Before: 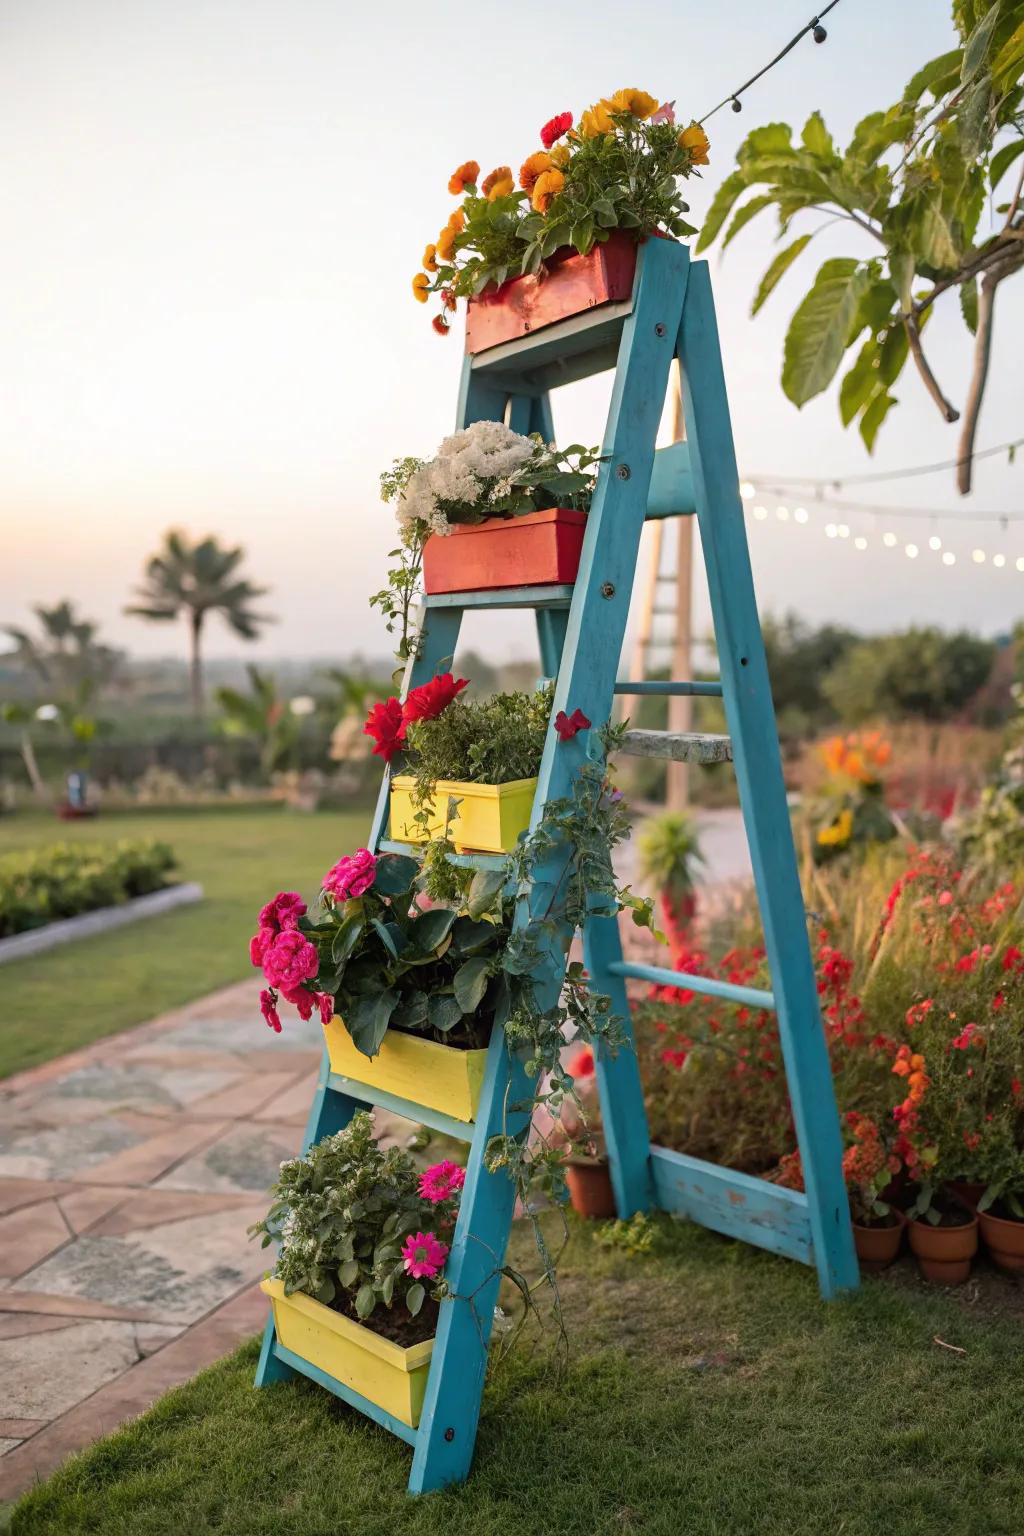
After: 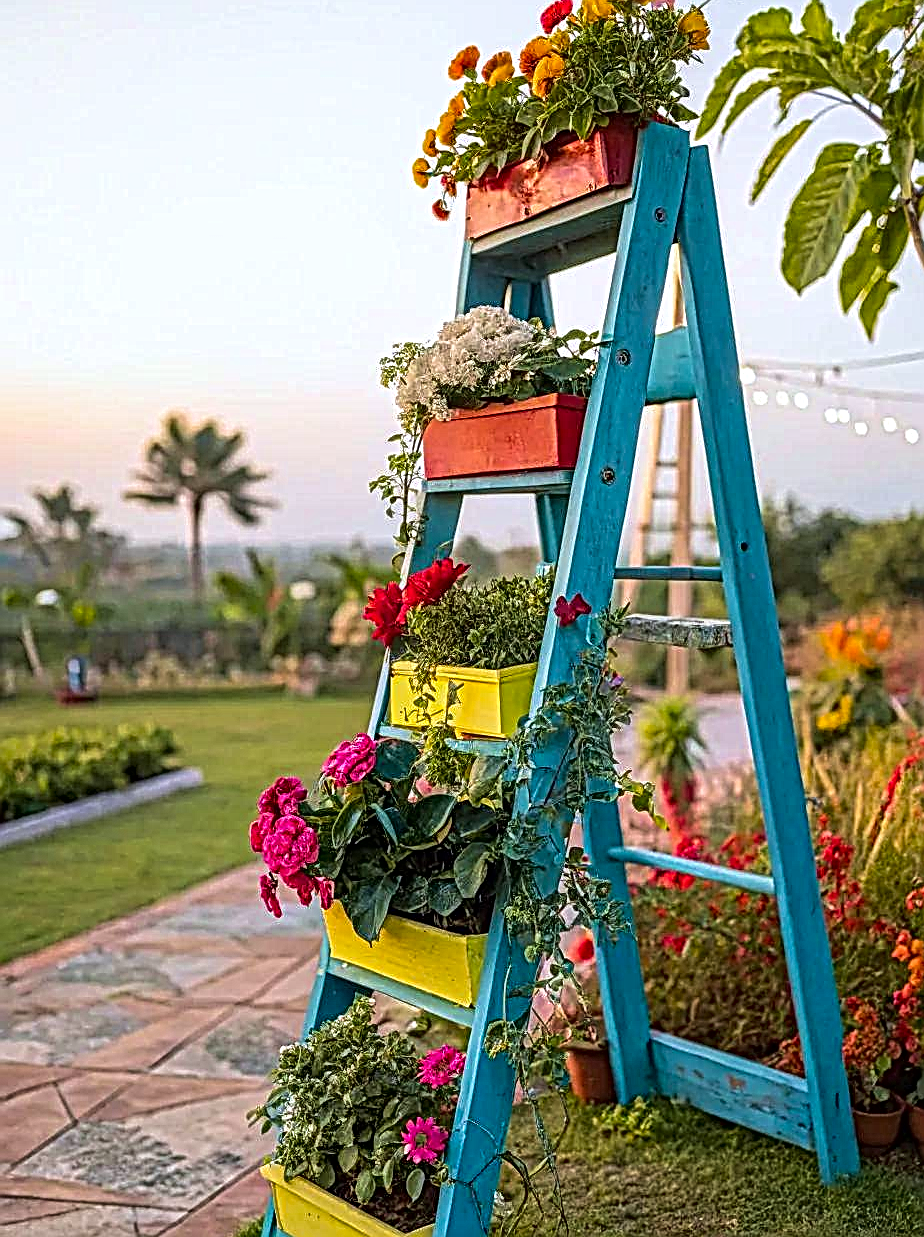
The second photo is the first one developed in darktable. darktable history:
crop: top 7.49%, right 9.717%, bottom 11.943%
white balance: red 0.976, blue 1.04
local contrast: mode bilateral grid, contrast 20, coarseness 3, detail 300%, midtone range 0.2
sharpen: on, module defaults
velvia: on, module defaults
color balance rgb: perceptual saturation grading › global saturation 20%, global vibrance 20%
